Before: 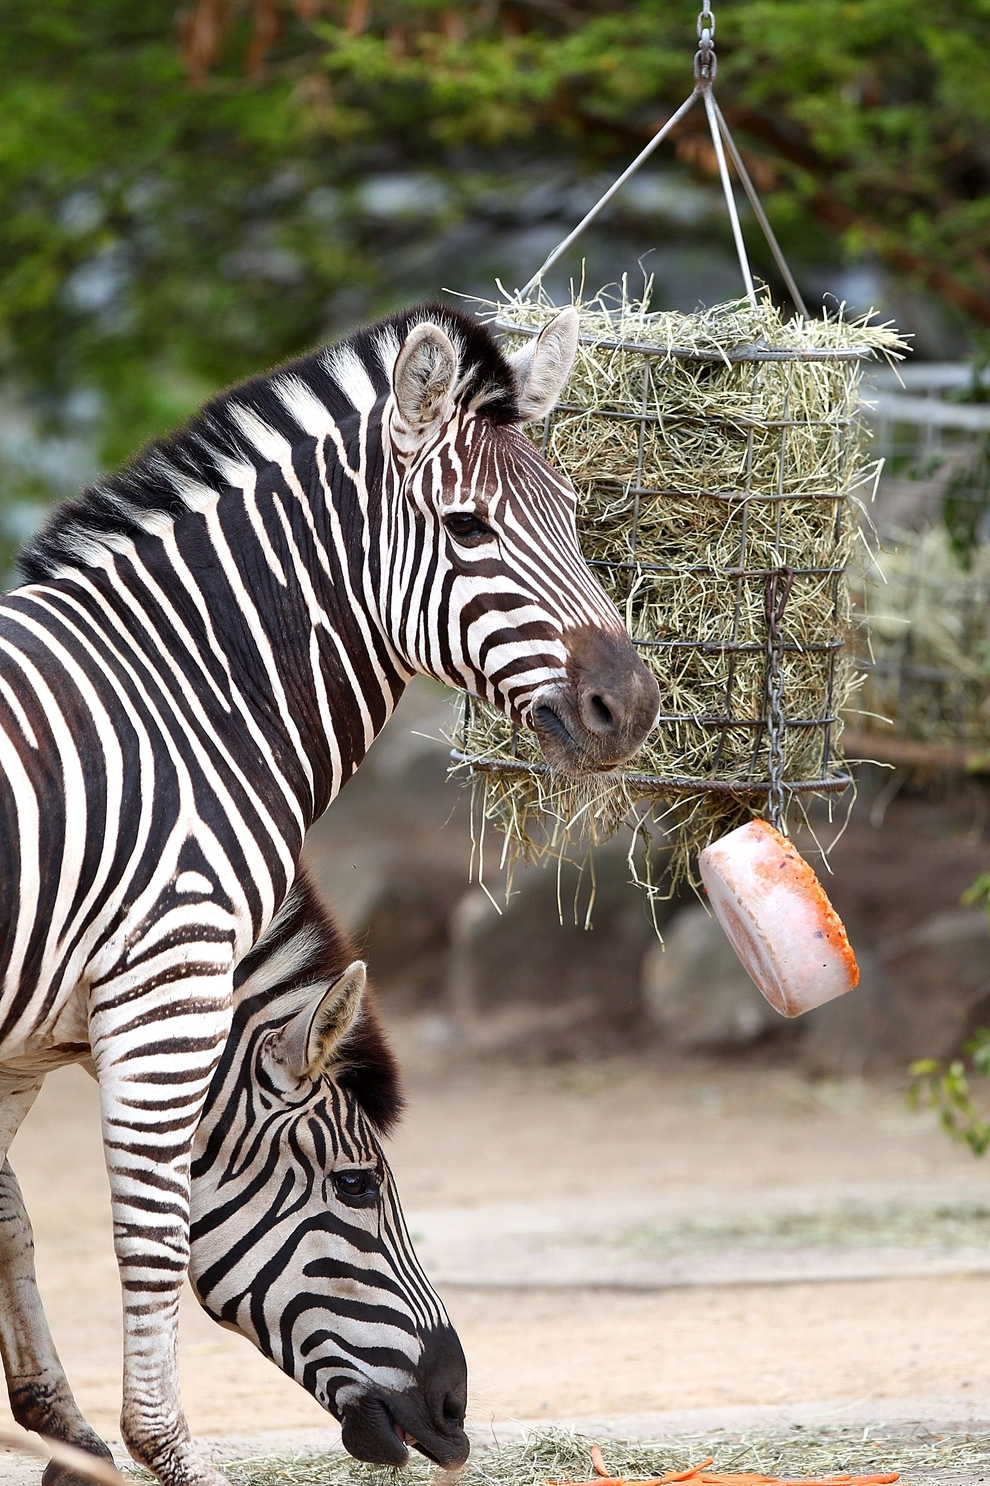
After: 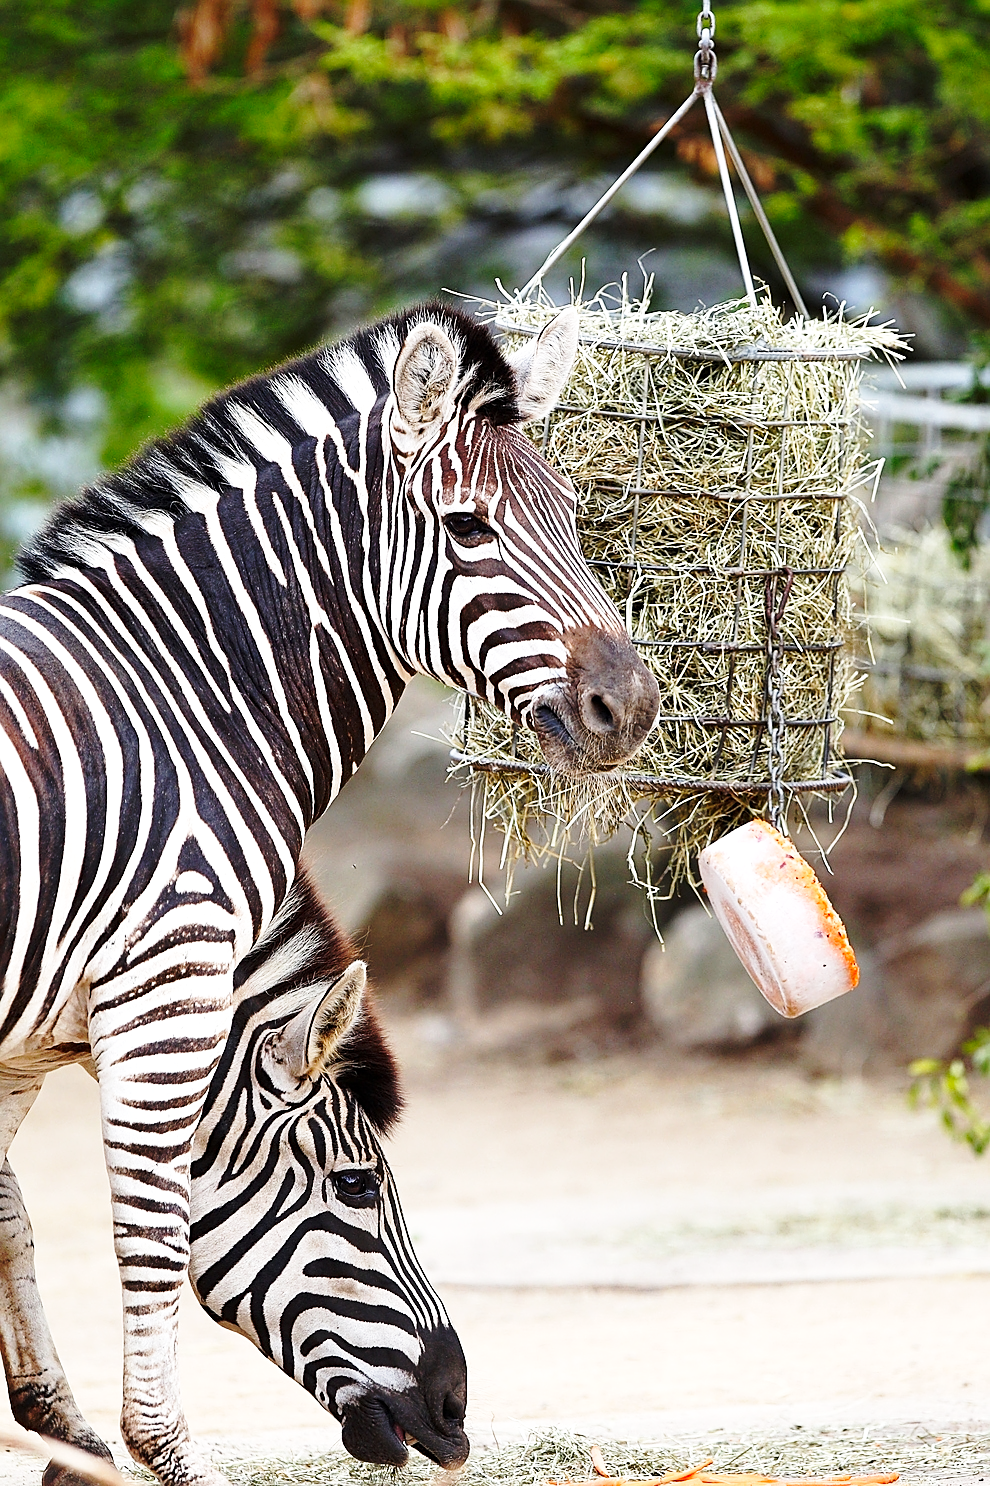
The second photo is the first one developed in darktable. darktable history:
sharpen: on, module defaults
base curve: curves: ch0 [(0, 0) (0.036, 0.037) (0.121, 0.228) (0.46, 0.76) (0.859, 0.983) (1, 1)], preserve colors none
